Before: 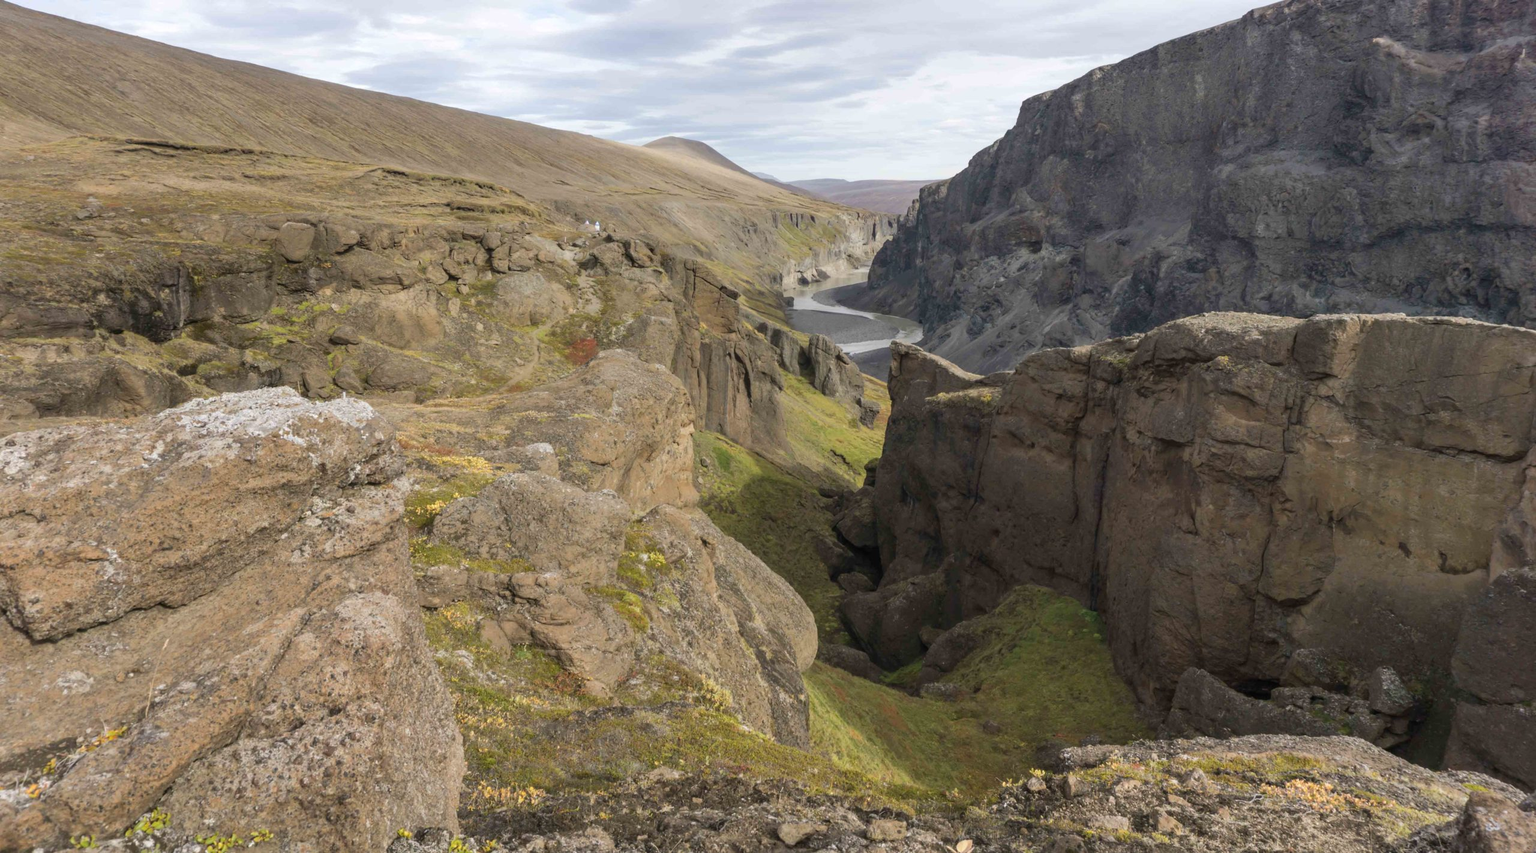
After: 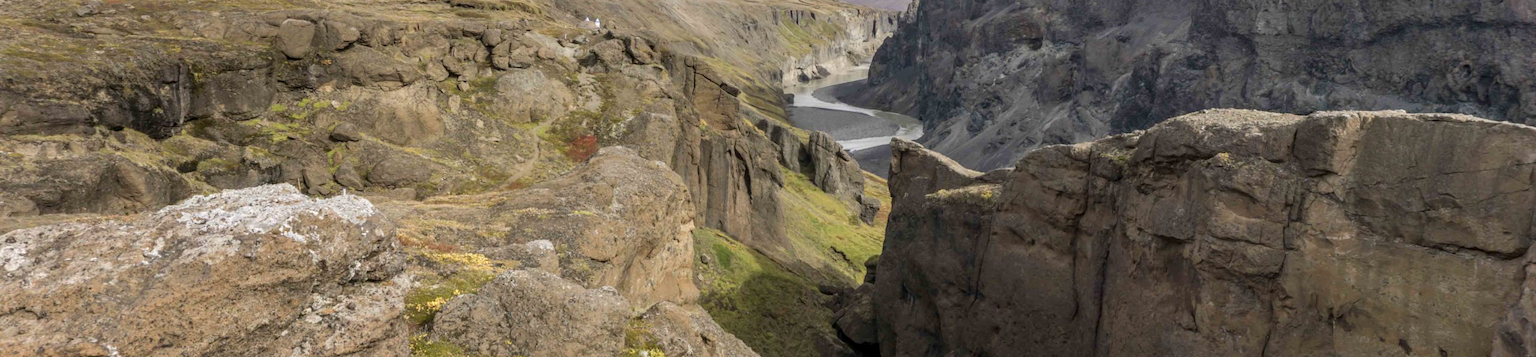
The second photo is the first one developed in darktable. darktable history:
crop and rotate: top 23.84%, bottom 34.294%
local contrast: on, module defaults
